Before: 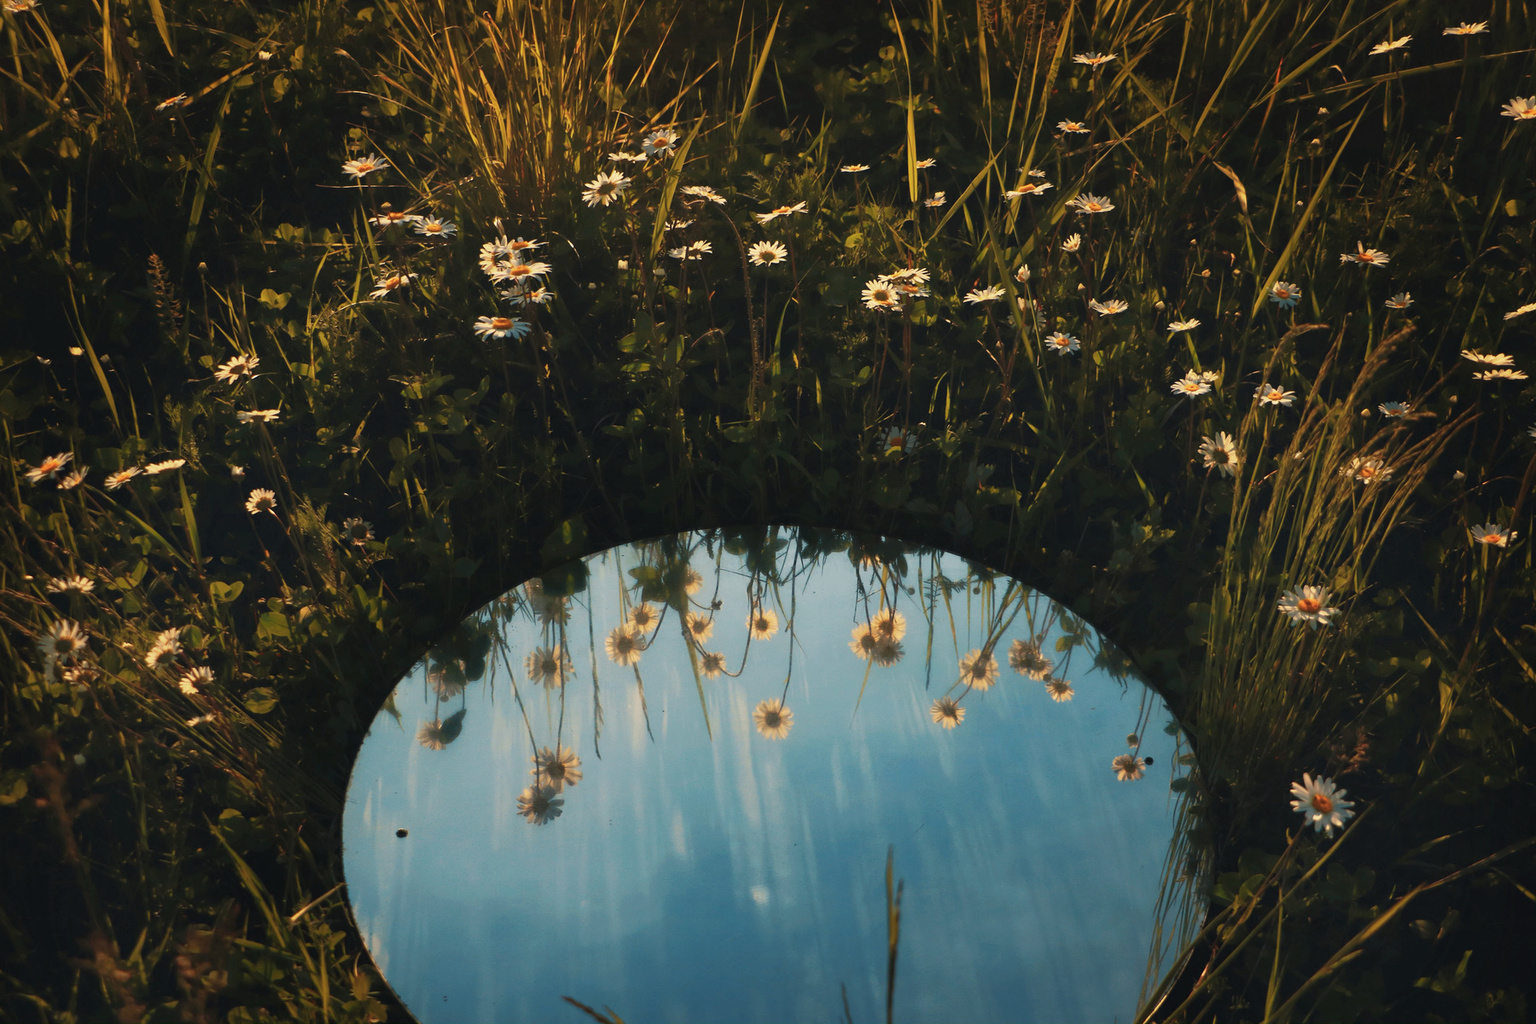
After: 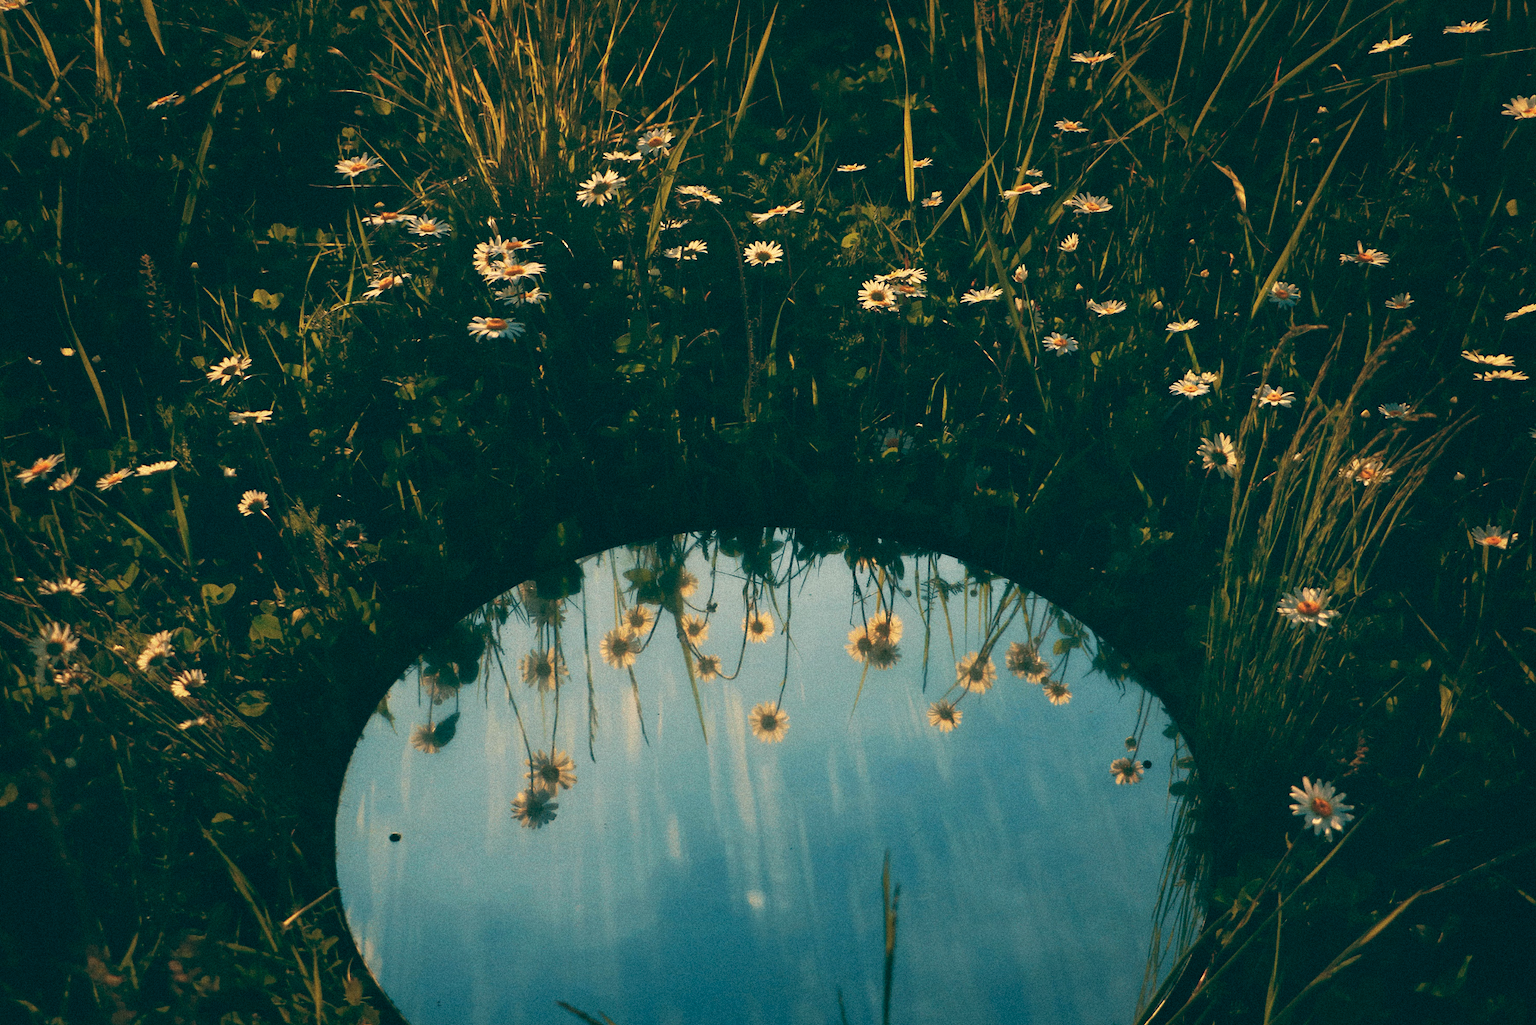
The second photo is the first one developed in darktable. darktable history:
color balance: lift [1.005, 0.99, 1.007, 1.01], gamma [1, 0.979, 1.011, 1.021], gain [0.923, 1.098, 1.025, 0.902], input saturation 90.45%, contrast 7.73%, output saturation 105.91%
crop and rotate: left 0.614%, top 0.179%, bottom 0.309%
grain: mid-tones bias 0%
